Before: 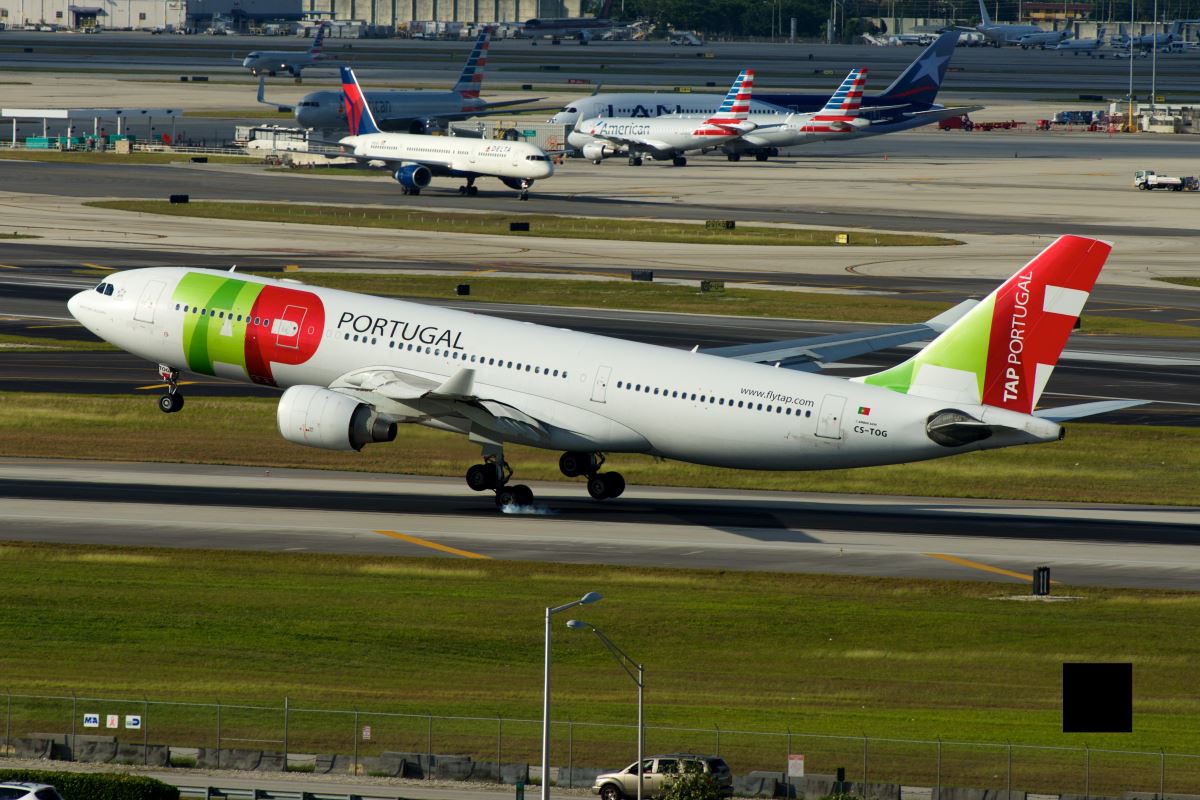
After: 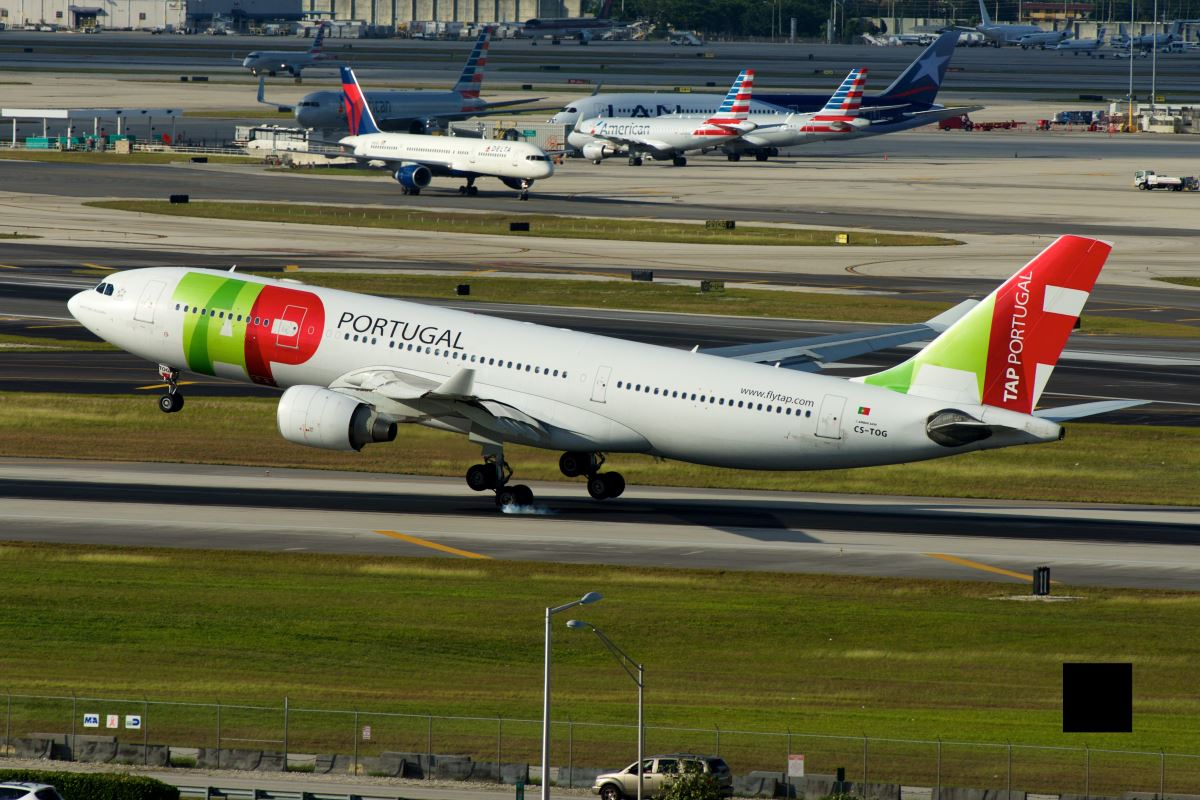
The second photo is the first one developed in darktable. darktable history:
shadows and highlights: radius 336.67, shadows 28.65, soften with gaussian
